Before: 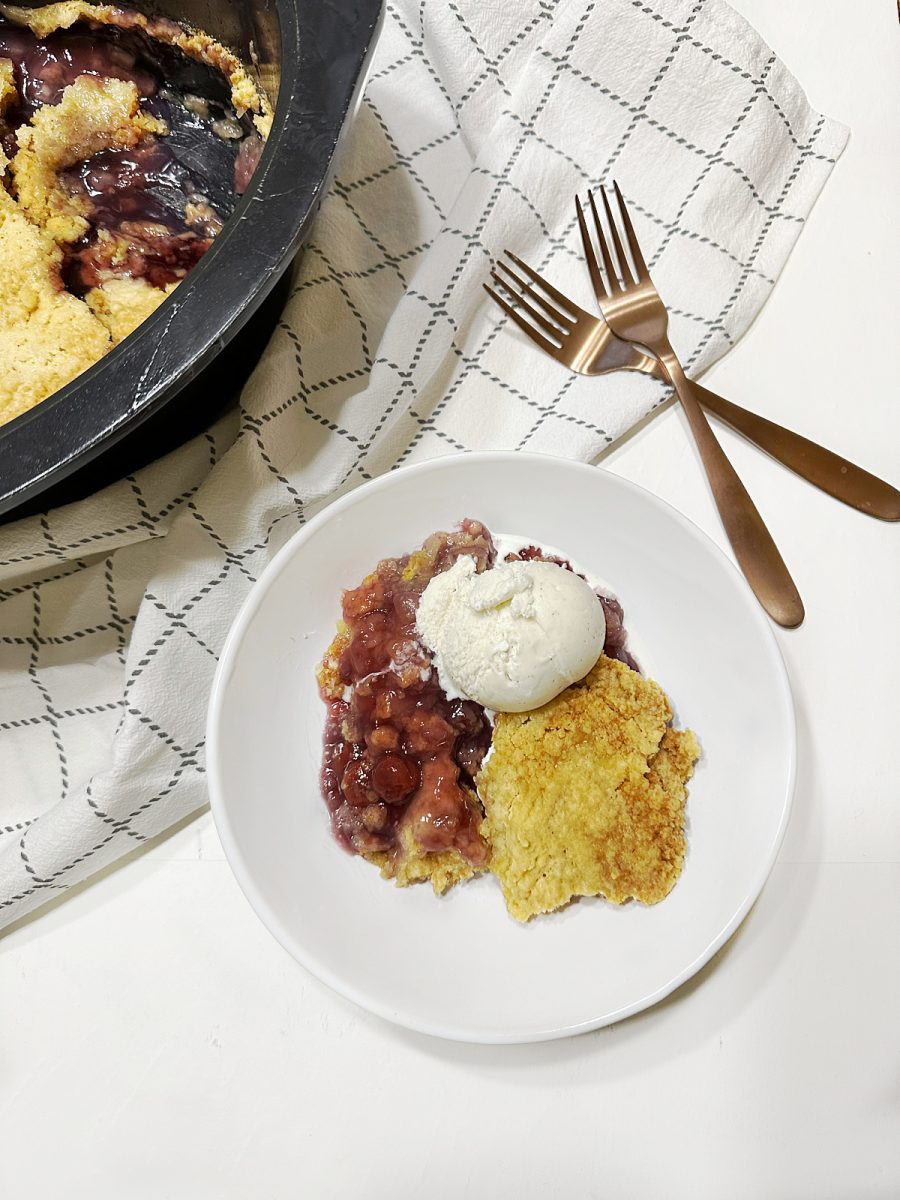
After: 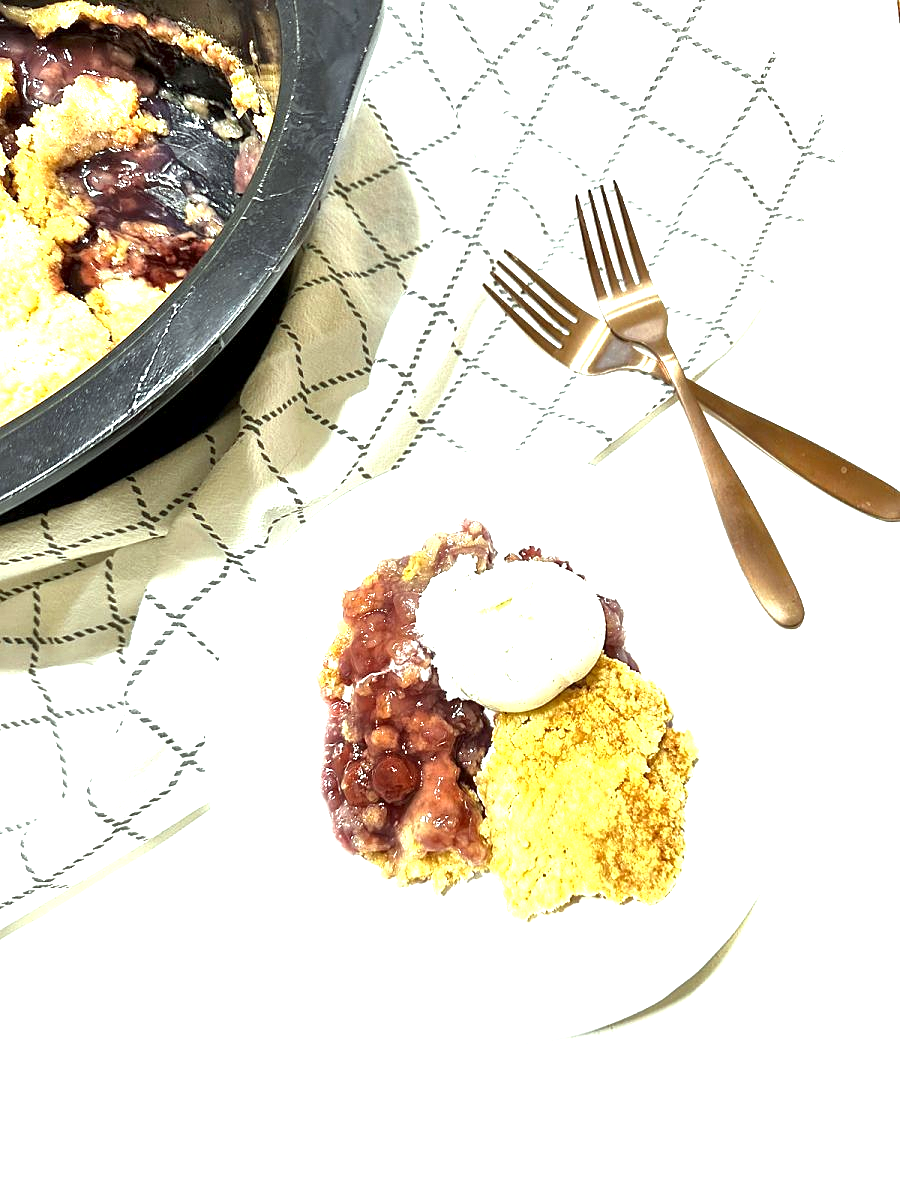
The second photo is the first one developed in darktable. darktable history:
sharpen: amount 0.206
color correction: highlights a* -6.79, highlights b* 0.48
contrast brightness saturation: saturation -0.035
exposure: black level correction 0, exposure 1.487 EV, compensate highlight preservation false
local contrast: mode bilateral grid, contrast 25, coarseness 47, detail 151%, midtone range 0.2
